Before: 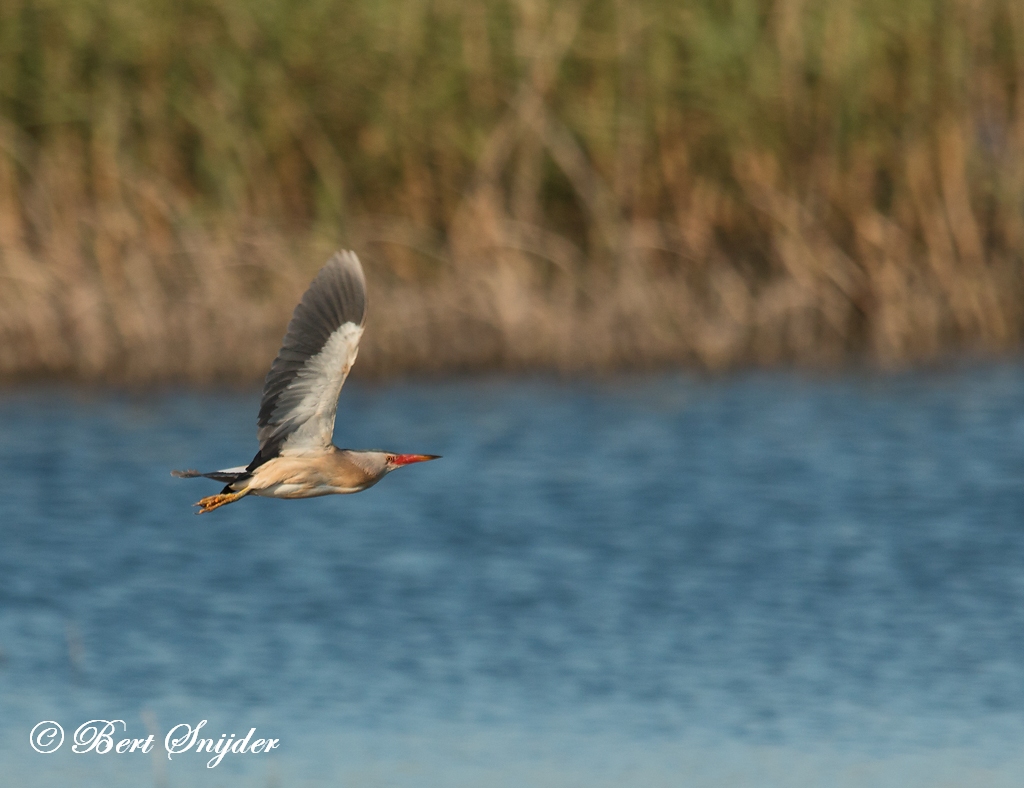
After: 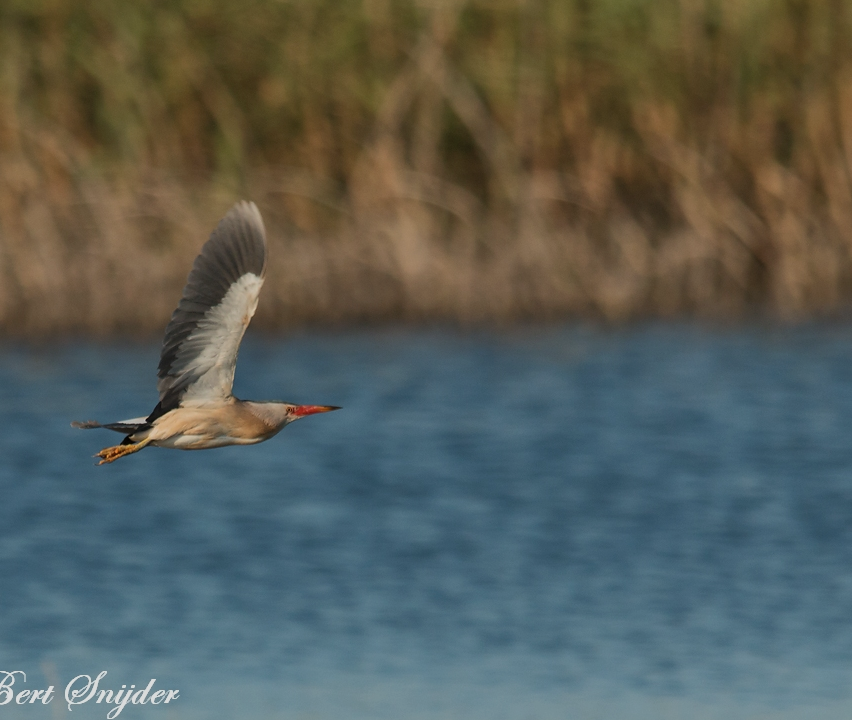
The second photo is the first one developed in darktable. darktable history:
exposure: black level correction 0, exposure 0.5 EV, compensate exposure bias true, compensate highlight preservation false
crop: left 9.787%, top 6.238%, right 6.916%, bottom 2.312%
shadows and highlights: shadows 37.69, highlights -27.53, soften with gaussian
